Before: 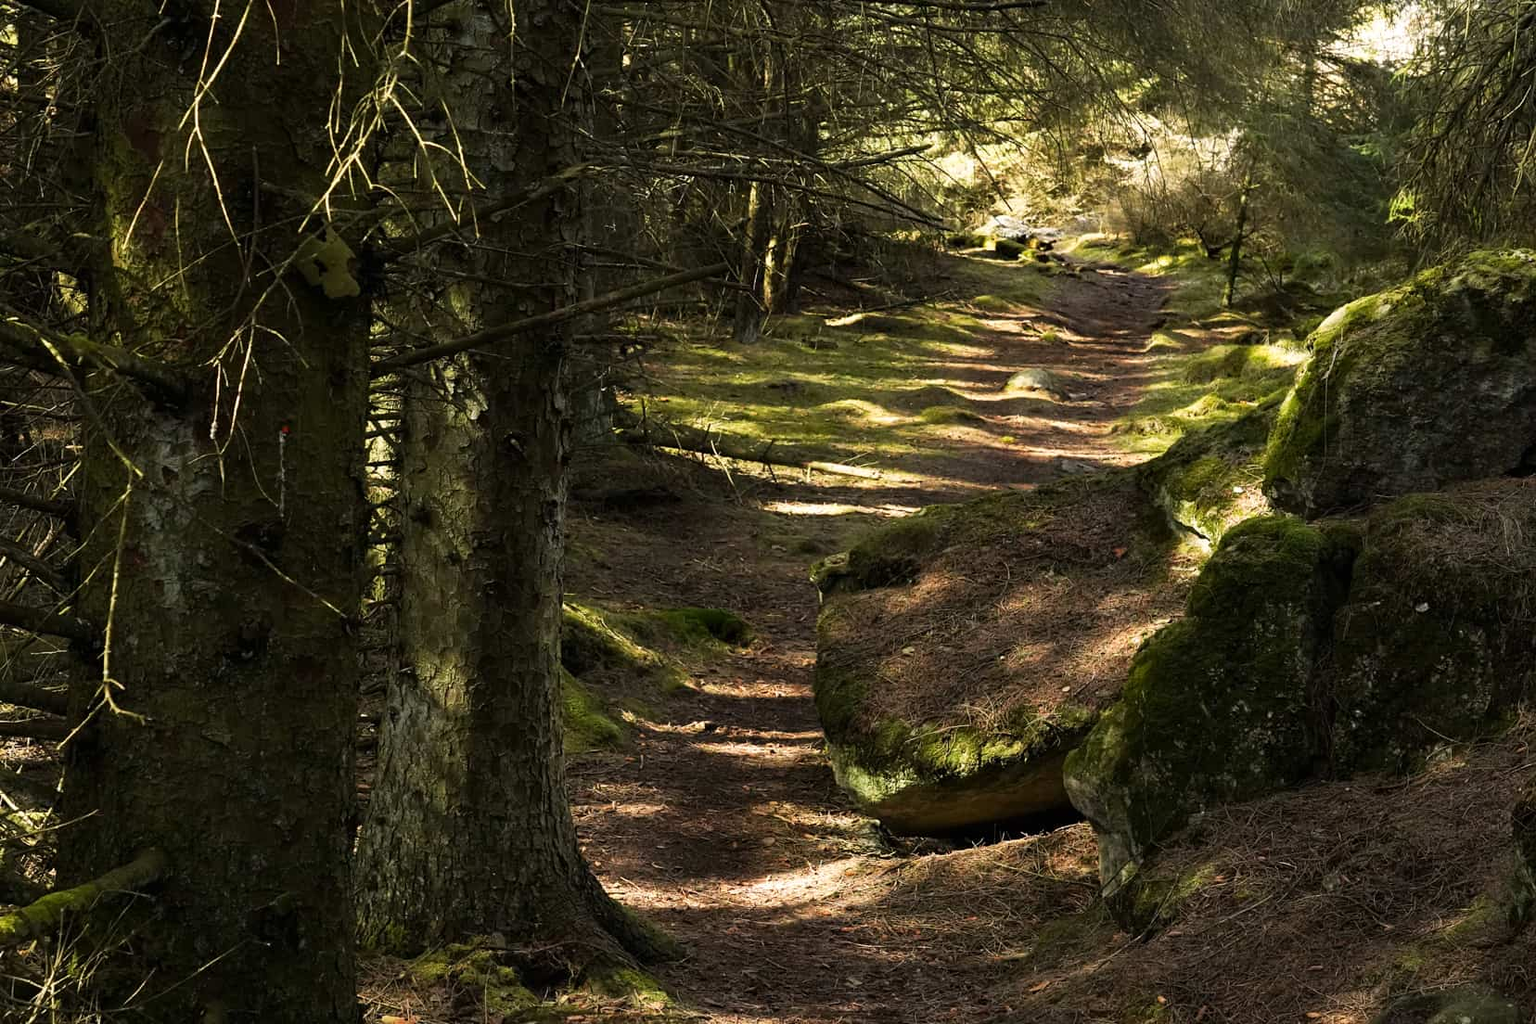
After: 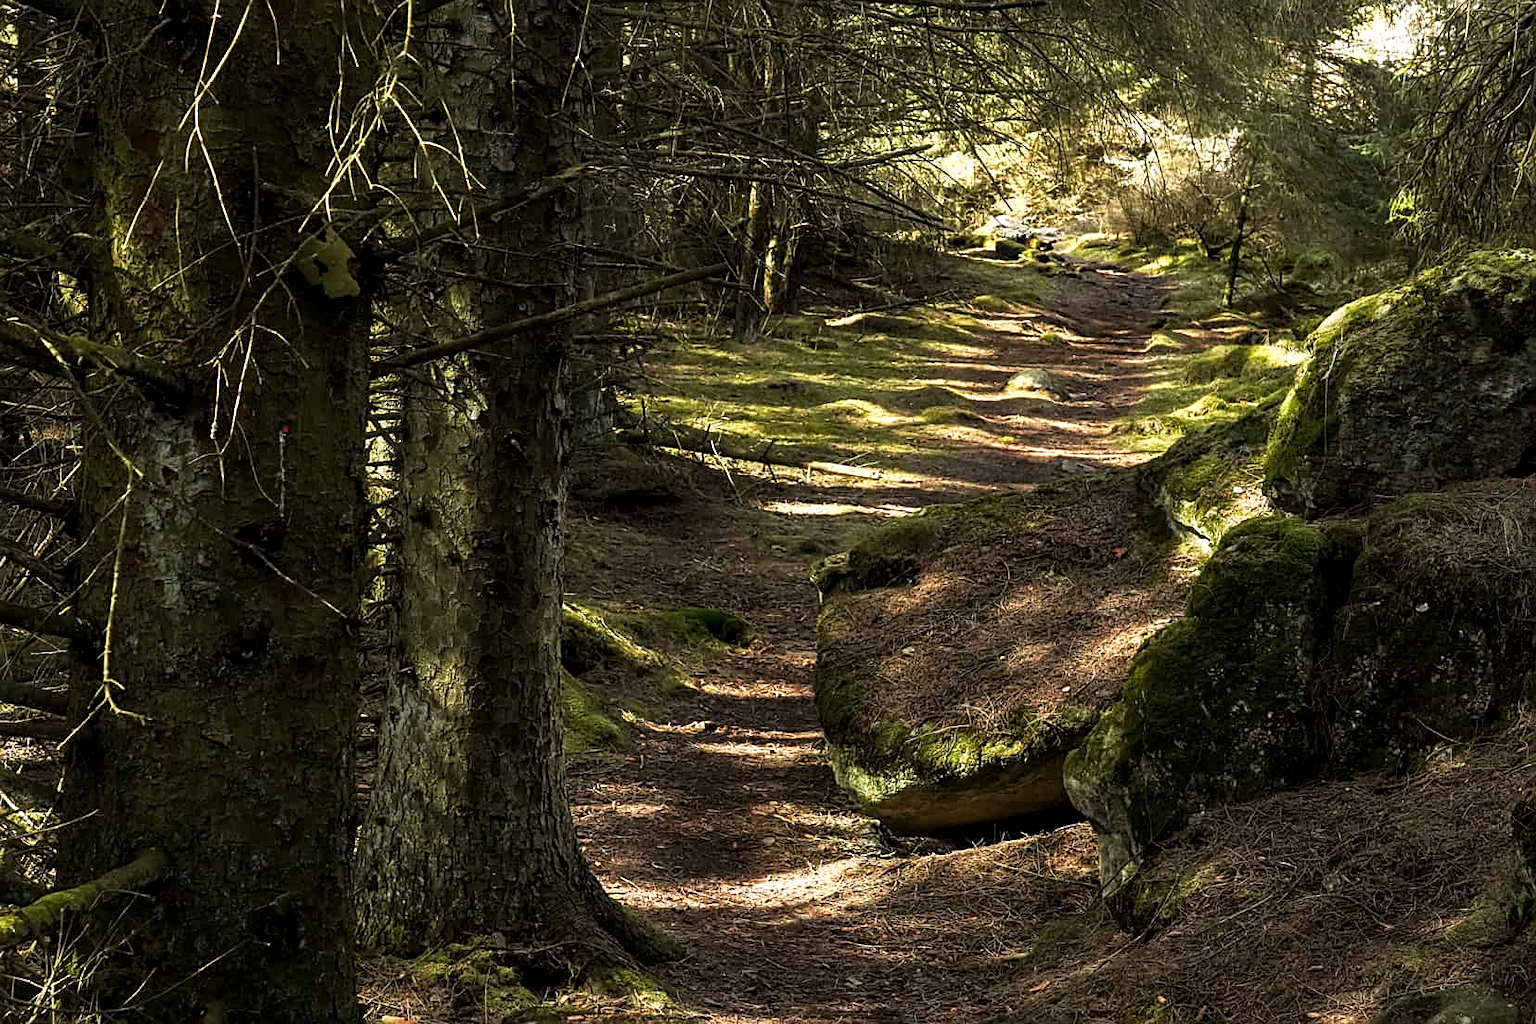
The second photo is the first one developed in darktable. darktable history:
shadows and highlights: shadows -0.123, highlights 40.34
local contrast: detail 130%
sharpen: on, module defaults
